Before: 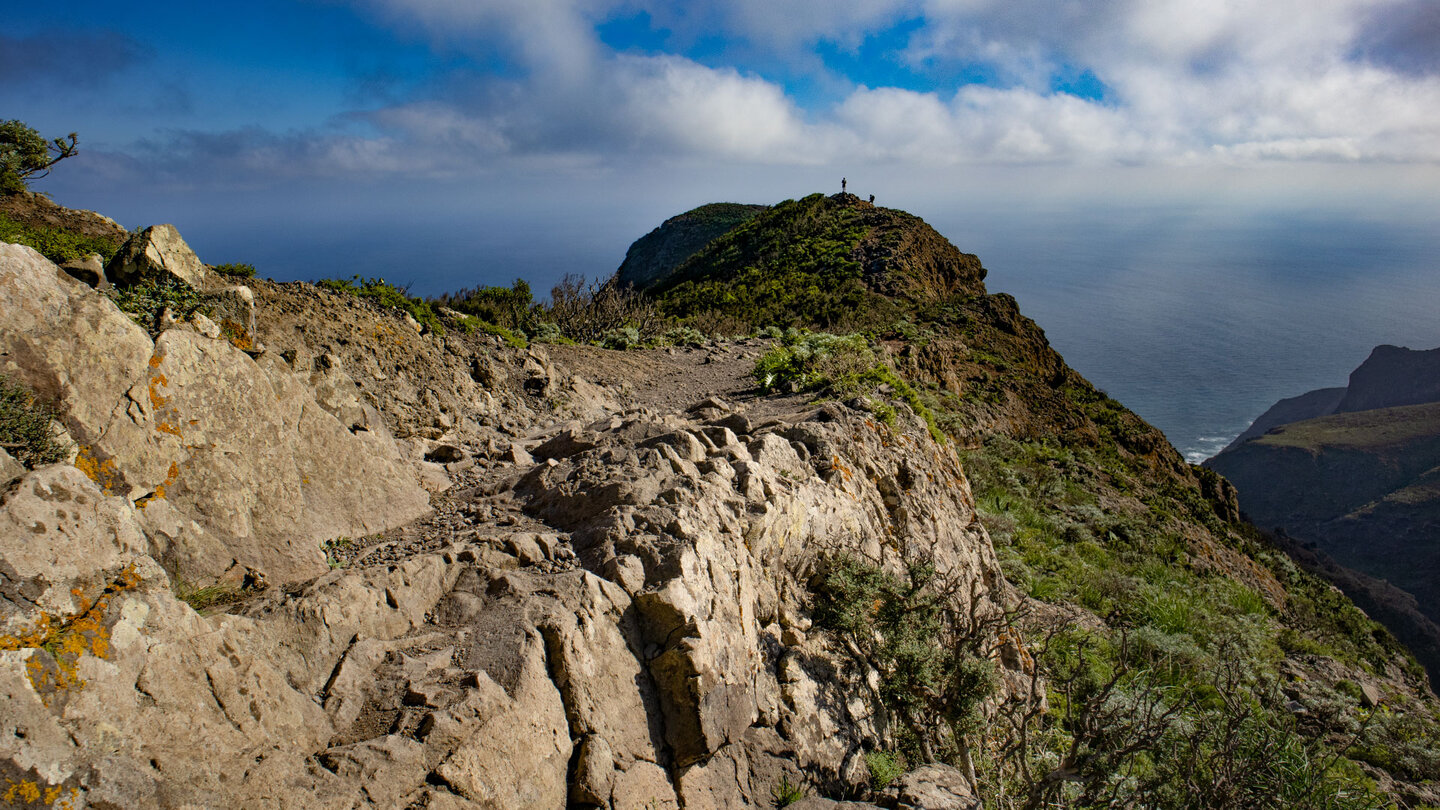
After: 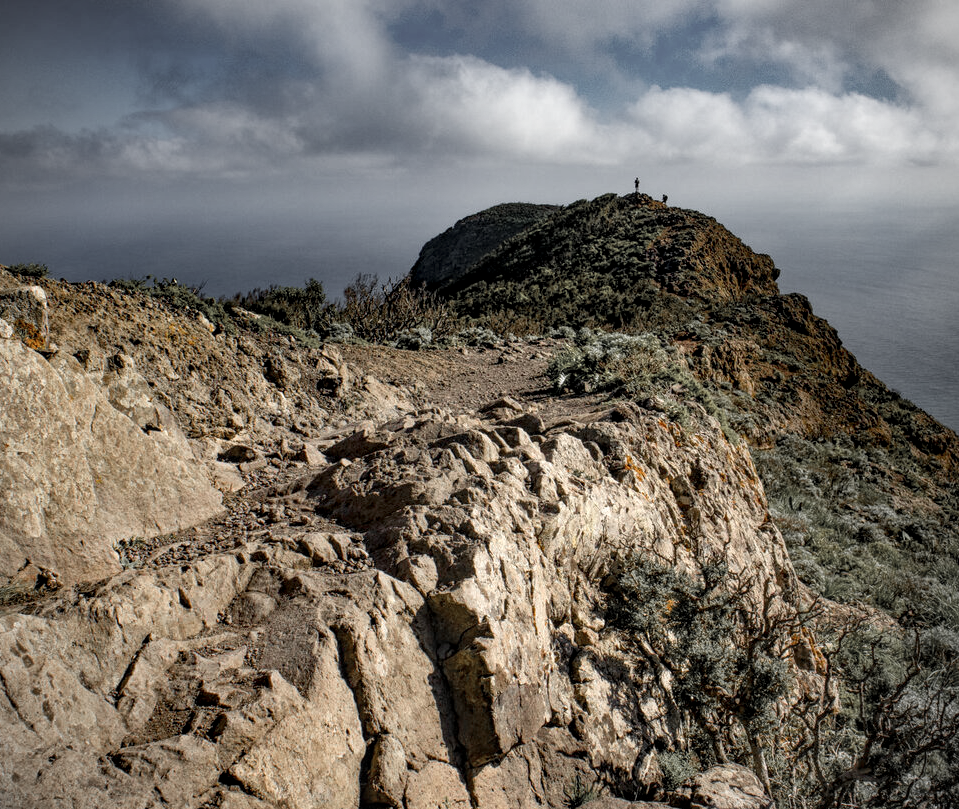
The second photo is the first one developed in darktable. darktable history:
color zones: curves: ch1 [(0, 0.638) (0.193, 0.442) (0.286, 0.15) (0.429, 0.14) (0.571, 0.142) (0.714, 0.154) (0.857, 0.175) (1, 0.638)]
vignetting: fall-off start 91.25%, unbound false
crop and rotate: left 14.444%, right 18.912%
local contrast: detail 130%
levels: black 0.069%, levels [0, 0.476, 0.951]
